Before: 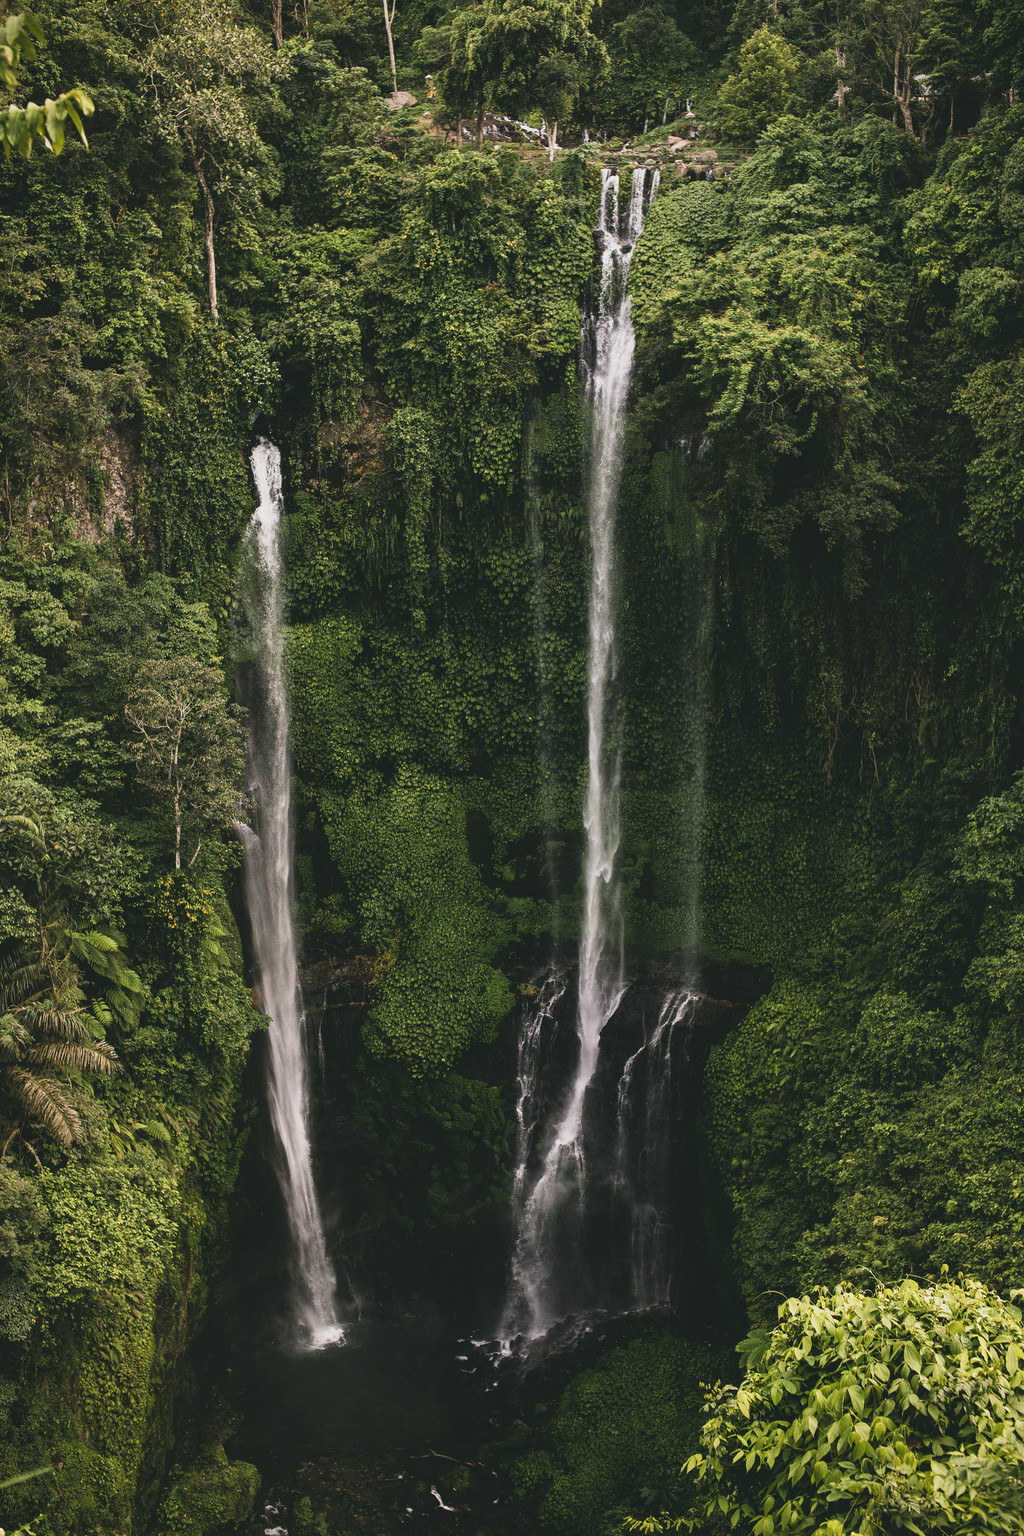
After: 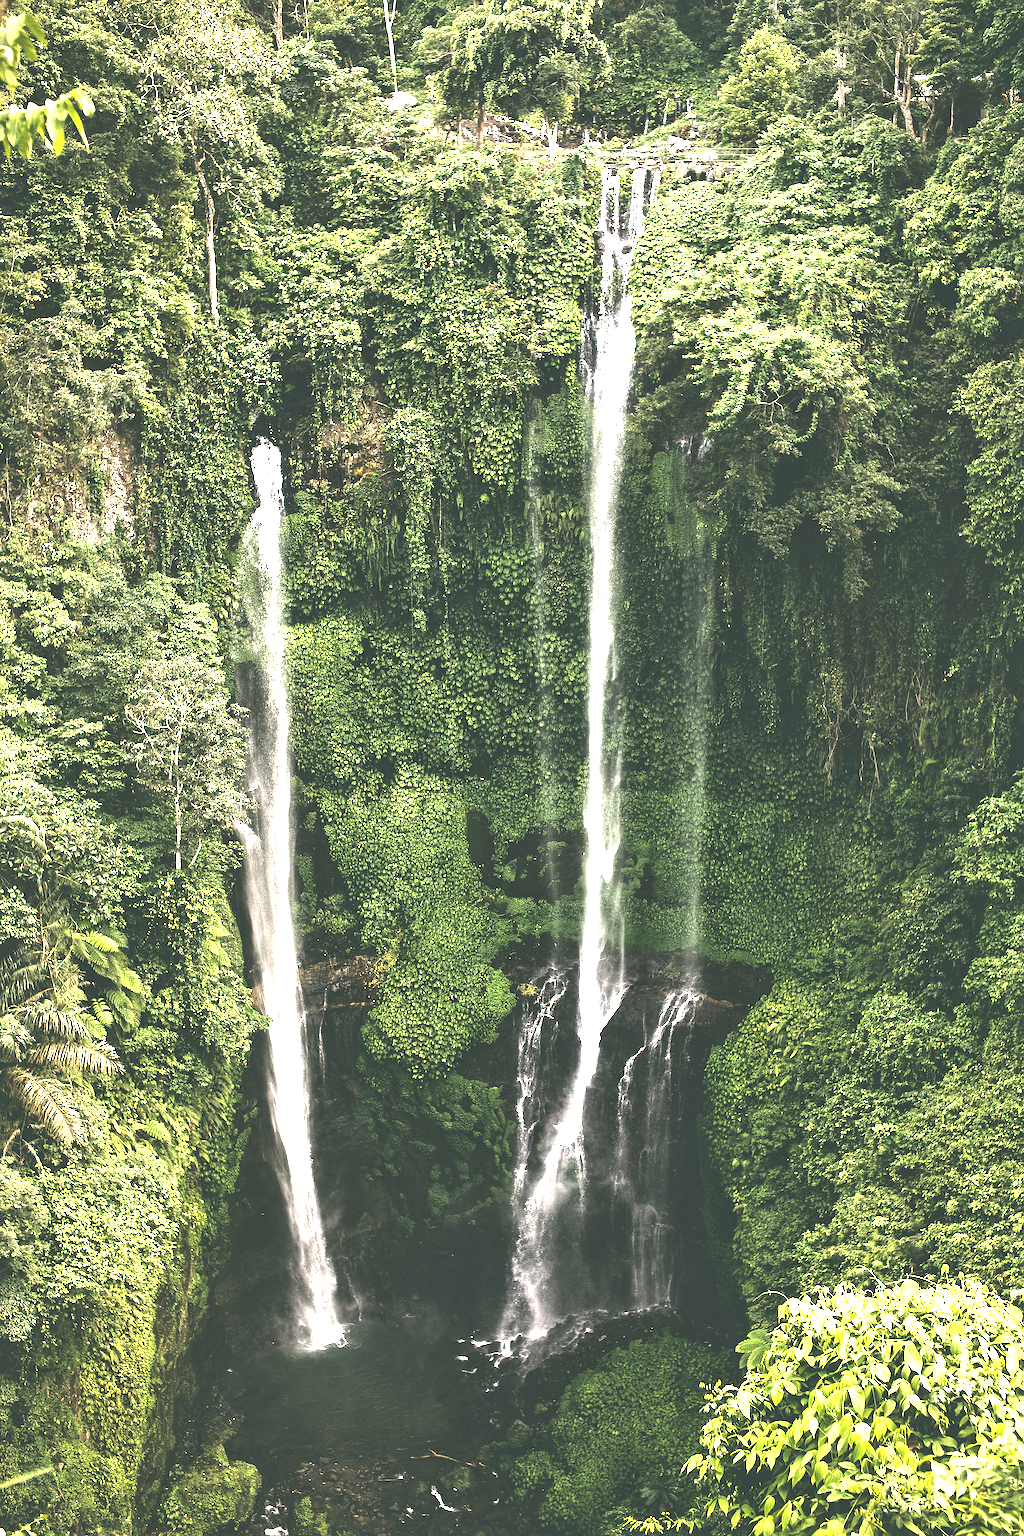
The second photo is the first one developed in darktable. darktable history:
tone equalizer: -8 EV -0.417 EV, -7 EV -0.389 EV, -6 EV -0.333 EV, -5 EV -0.222 EV, -3 EV 0.222 EV, -2 EV 0.333 EV, -1 EV 0.389 EV, +0 EV 0.417 EV, edges refinement/feathering 500, mask exposure compensation -1.57 EV, preserve details no
sharpen: on, module defaults
exposure: exposure 2 EV, compensate highlight preservation false
shadows and highlights: shadows 43.06, highlights 6.94
